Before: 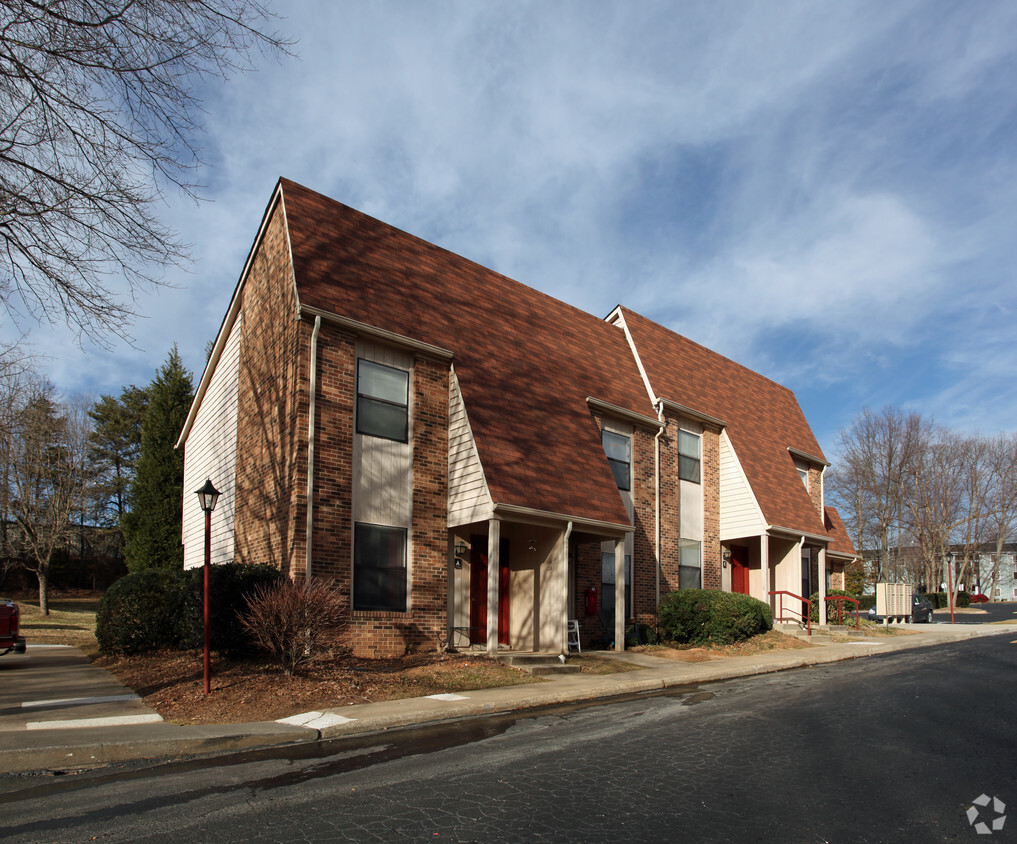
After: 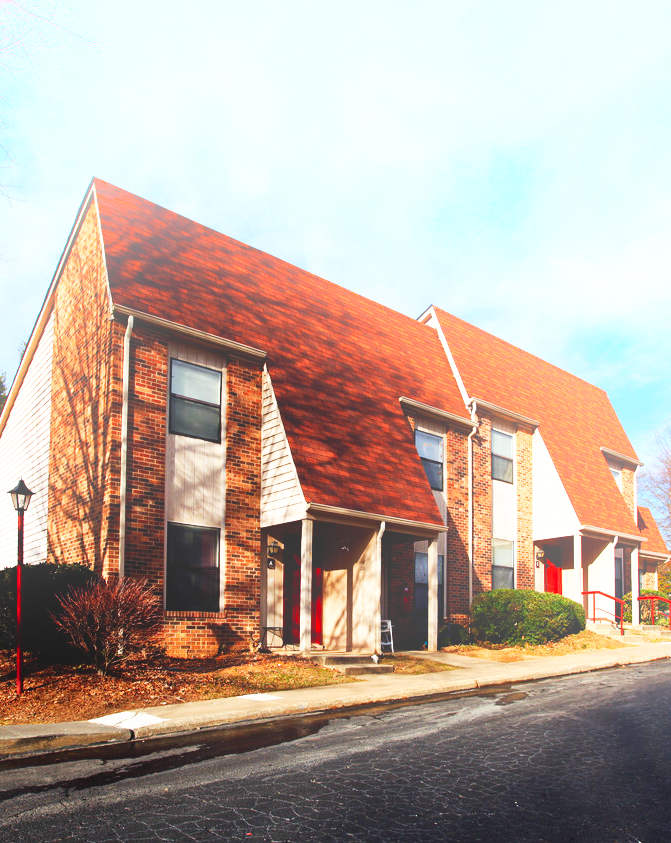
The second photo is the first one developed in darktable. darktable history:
crop and rotate: left 18.442%, right 15.508%
bloom: threshold 82.5%, strength 16.25%
contrast brightness saturation: contrast 0.08, saturation 0.2
base curve: curves: ch0 [(0, 0) (0.007, 0.004) (0.027, 0.03) (0.046, 0.07) (0.207, 0.54) (0.442, 0.872) (0.673, 0.972) (1, 1)], preserve colors none
color balance: gamma [0.9, 0.988, 0.975, 1.025], gain [1.05, 1, 1, 1]
